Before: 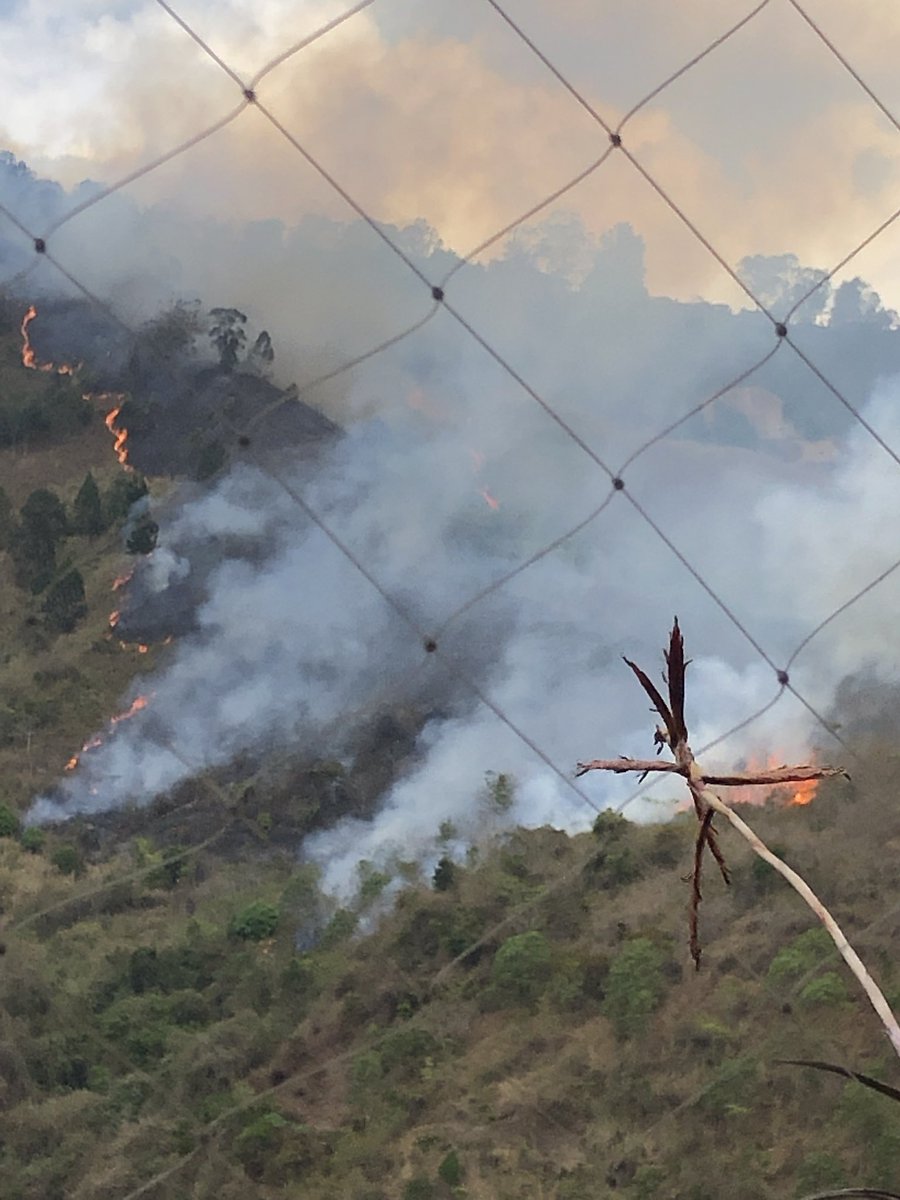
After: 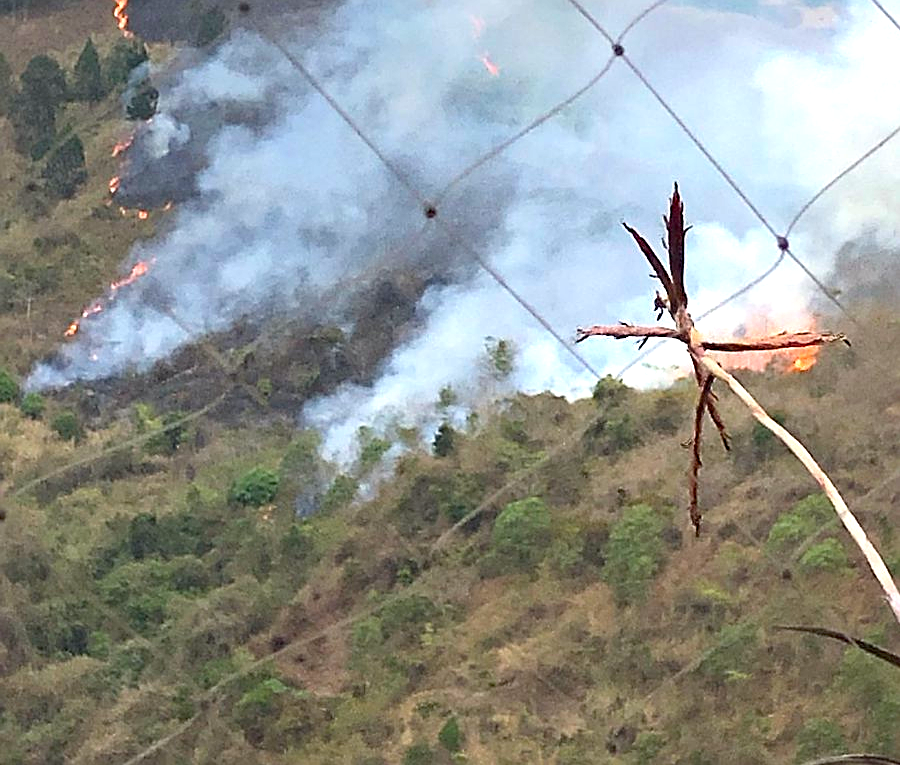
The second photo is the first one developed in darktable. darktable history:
crop and rotate: top 36.173%
exposure: black level correction 0, exposure 1.106 EV, compensate exposure bias true, compensate highlight preservation false
haze removal: adaptive false
sharpen: on, module defaults
